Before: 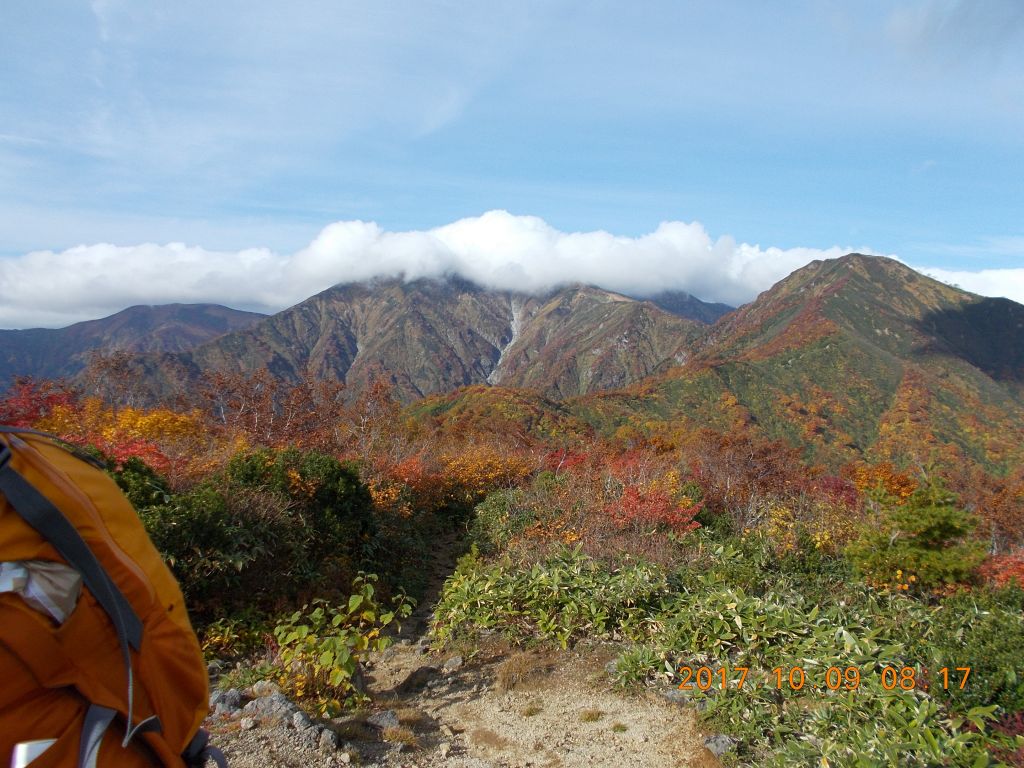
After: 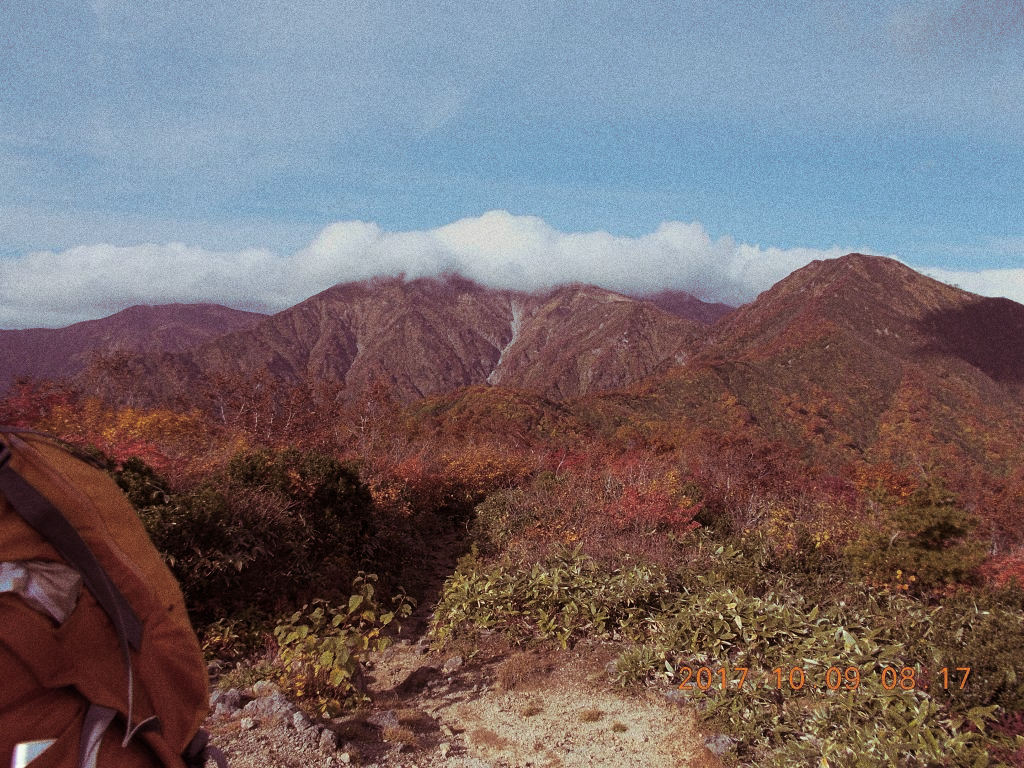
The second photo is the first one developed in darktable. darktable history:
exposure: compensate highlight preservation false
split-toning: on, module defaults
grain: coarseness 0.09 ISO, strength 40%
graduated density: rotation 5.63°, offset 76.9
